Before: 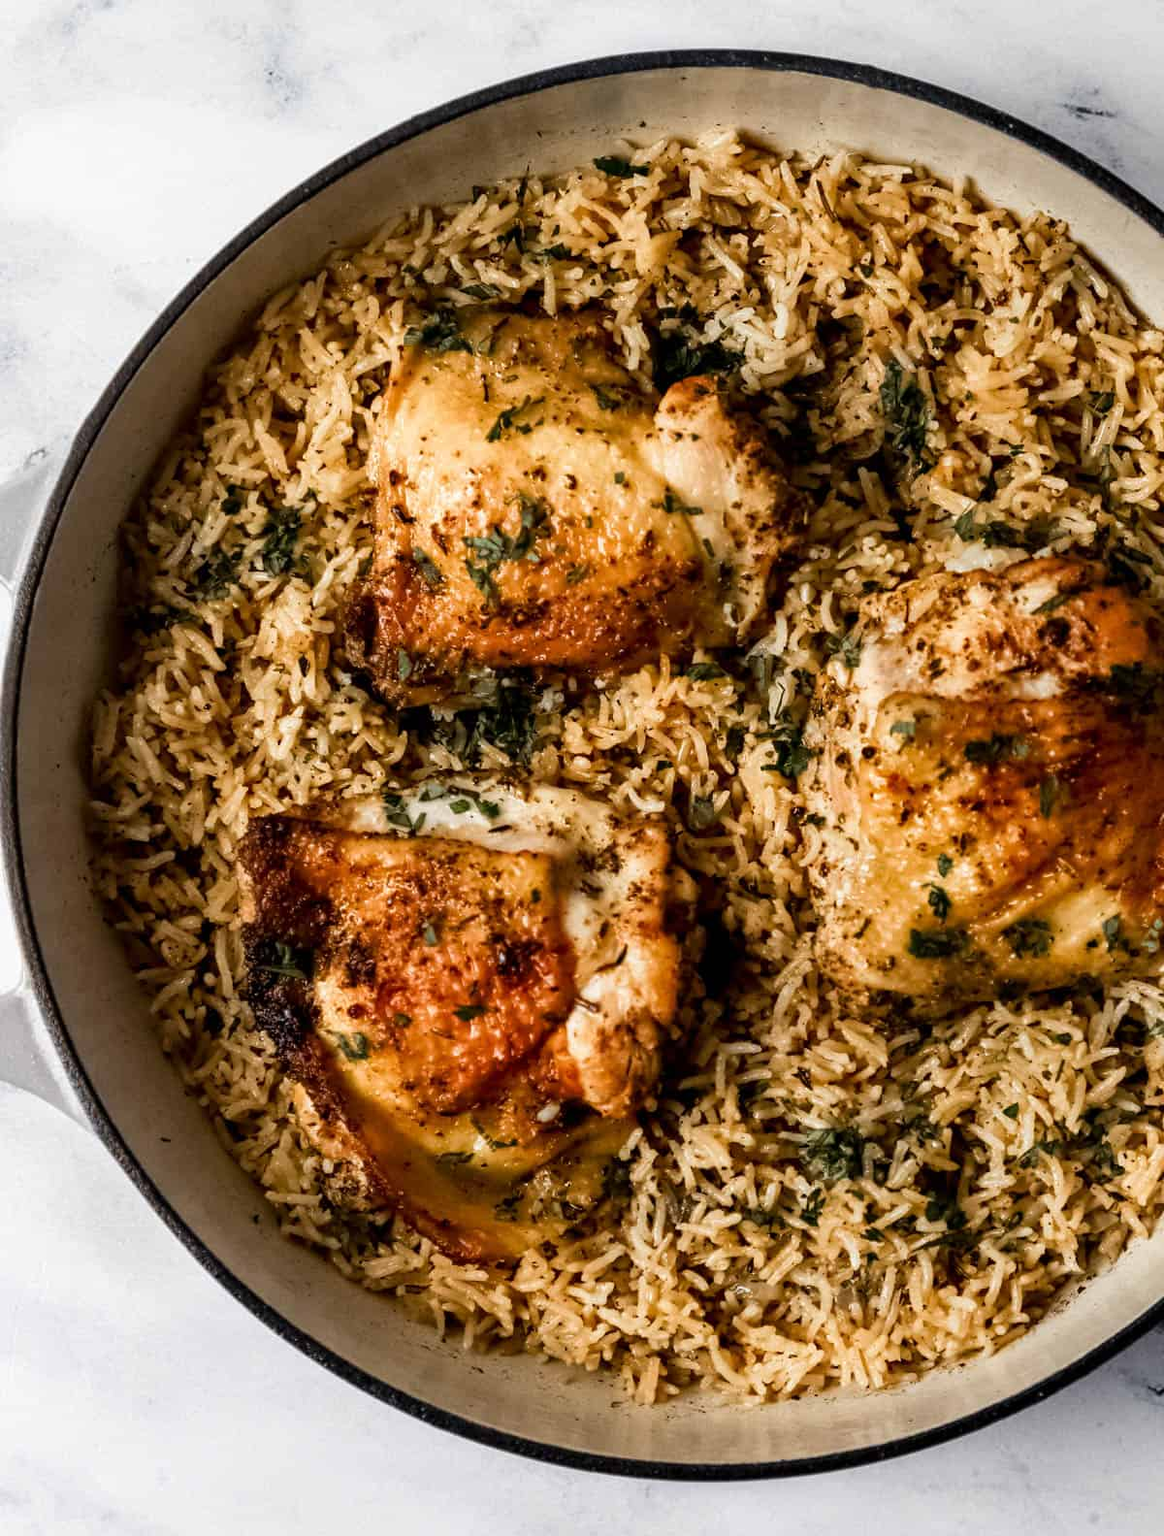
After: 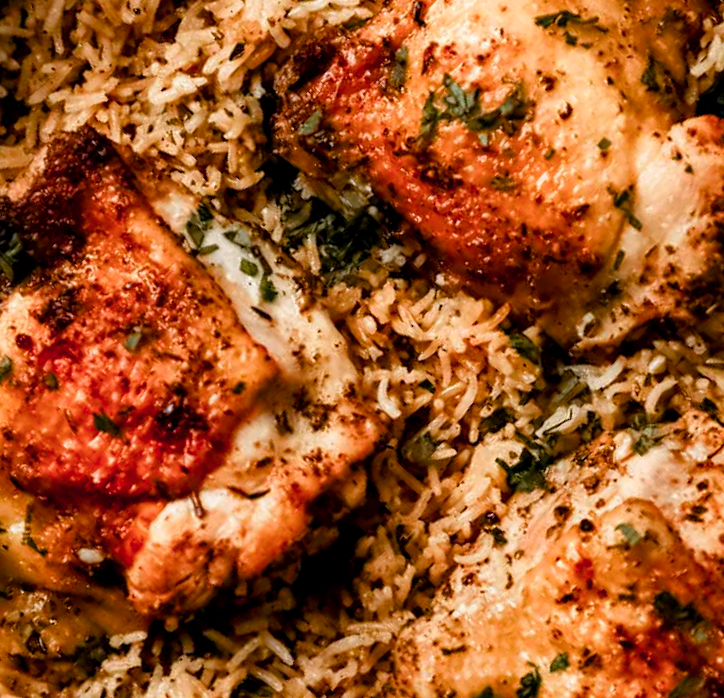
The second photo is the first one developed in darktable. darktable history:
color zones: curves: ch1 [(0.29, 0.492) (0.373, 0.185) (0.509, 0.481)]; ch2 [(0.25, 0.462) (0.749, 0.457)]
exposure: black level correction 0.002, compensate exposure bias true, compensate highlight preservation false
crop and rotate: angle -44.92°, top 16.014%, right 1.005%, bottom 11.613%
color balance rgb: highlights gain › chroma 0.118%, highlights gain › hue 330.07°, perceptual saturation grading › global saturation 20%, perceptual saturation grading › highlights -25.177%, perceptual saturation grading › shadows 25.055%
